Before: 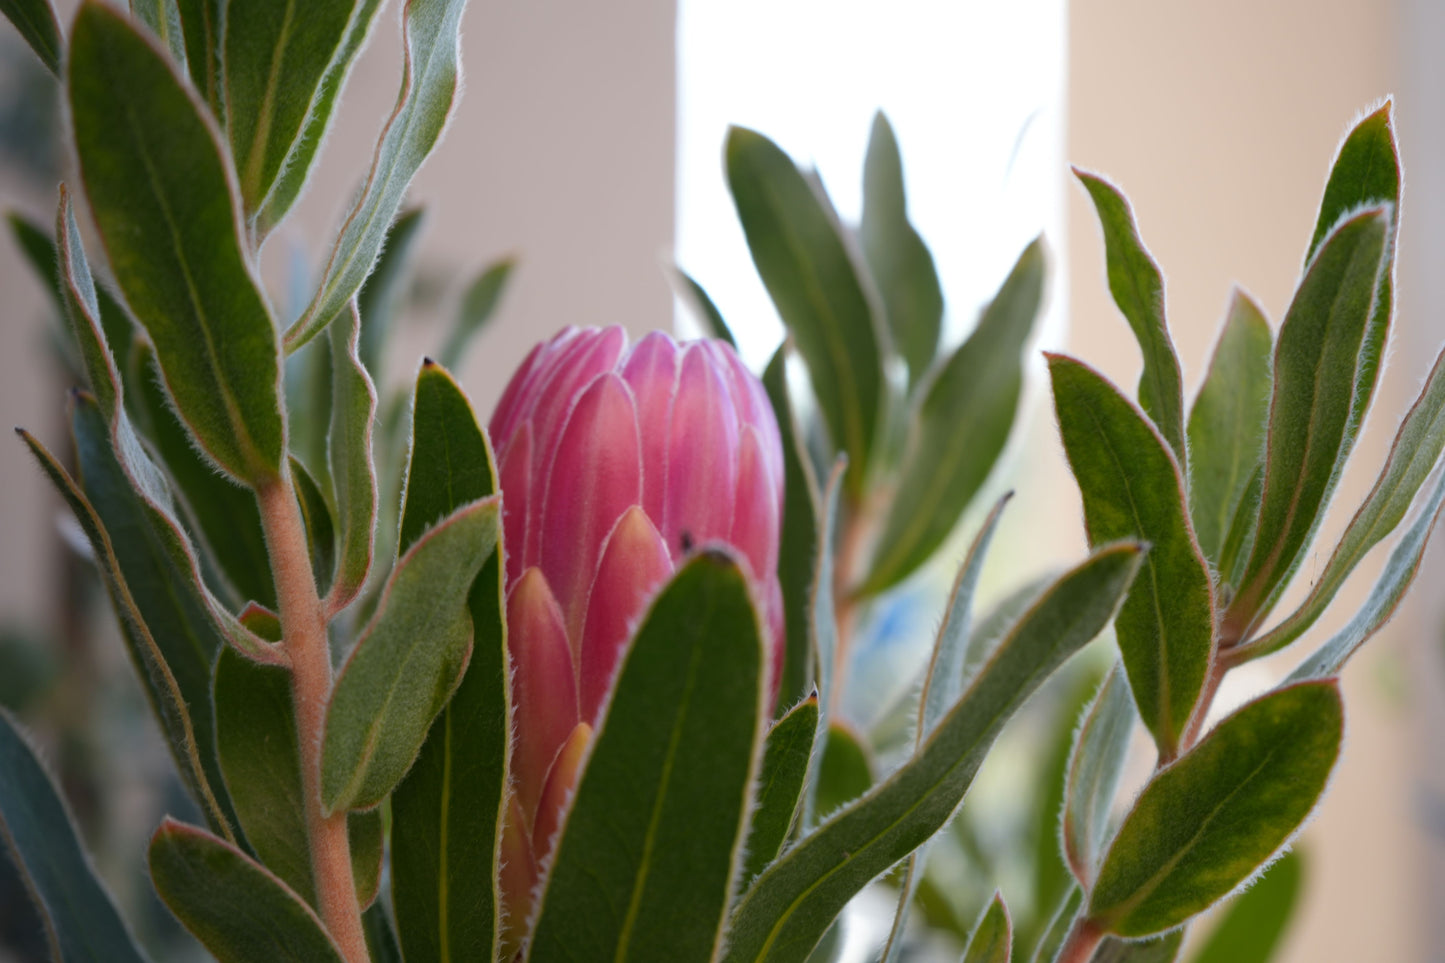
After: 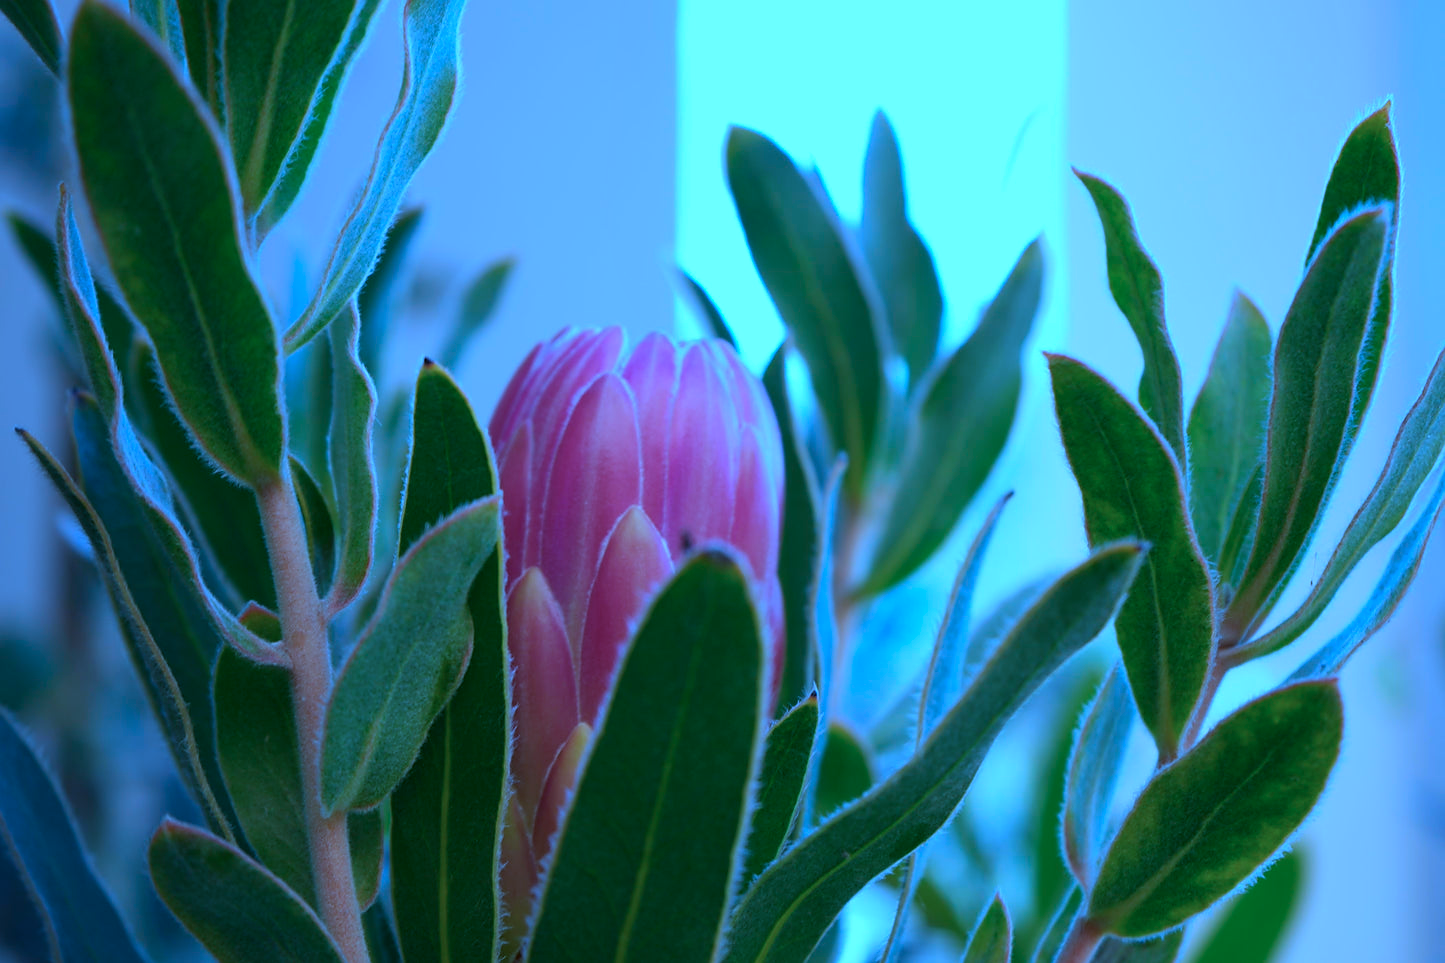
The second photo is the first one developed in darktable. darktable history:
color calibration: illuminant custom, x 0.432, y 0.395, temperature 3098 K
sharpen: radius 1.458, amount 0.398, threshold 1.271
tone equalizer: on, module defaults
white balance: red 0.871, blue 1.249
